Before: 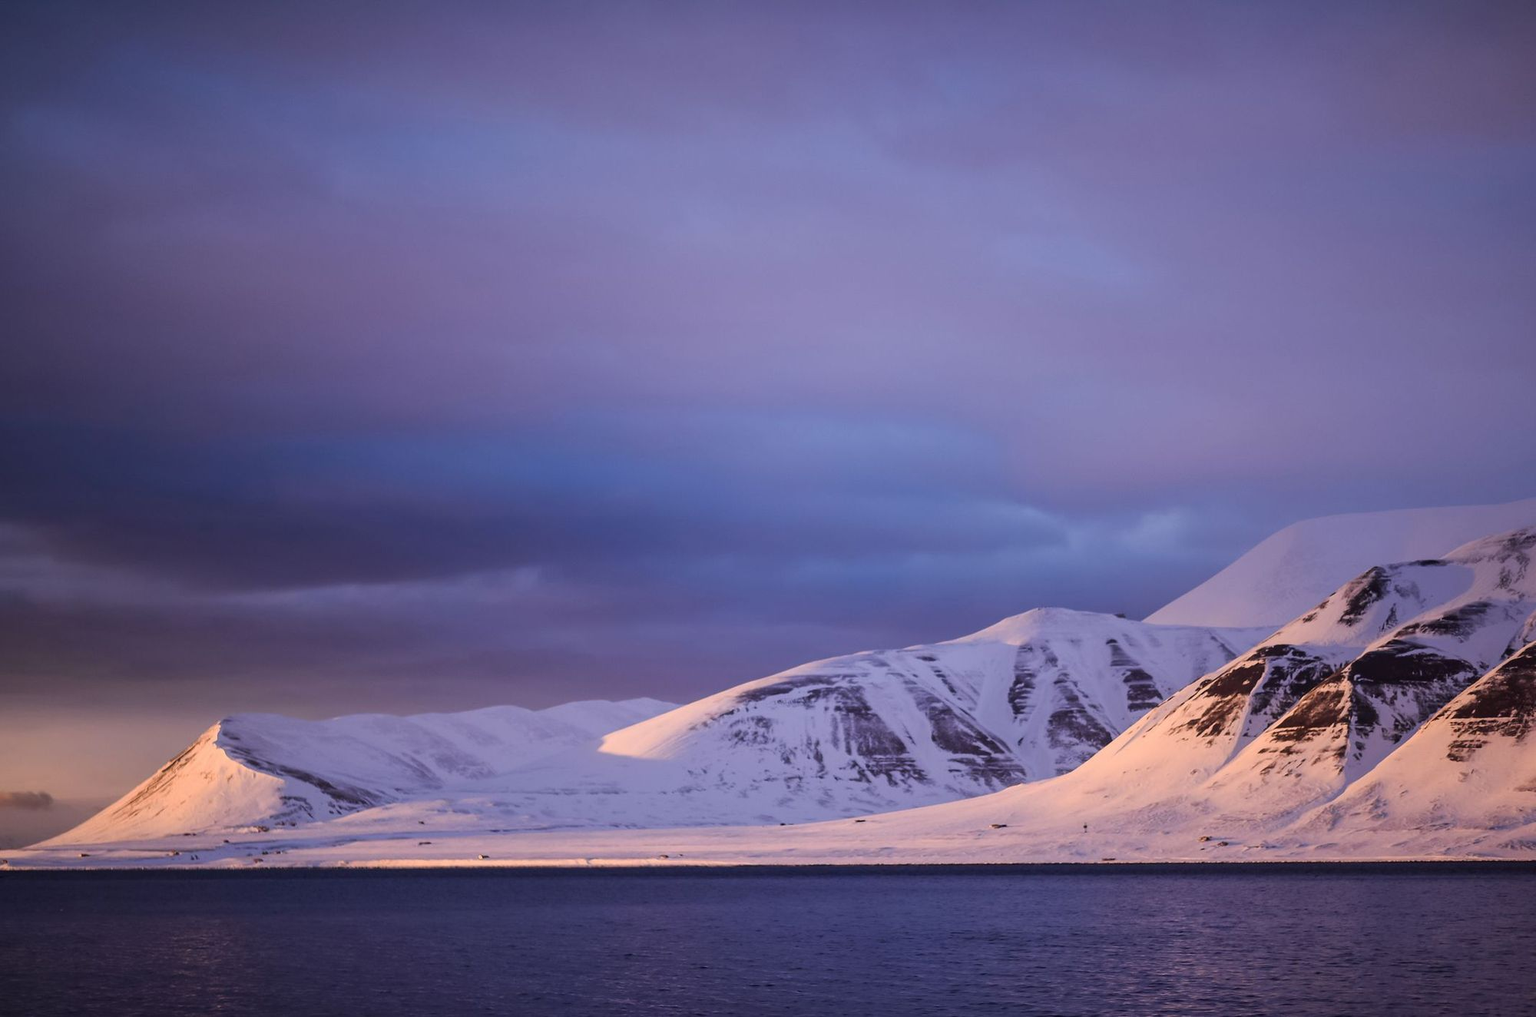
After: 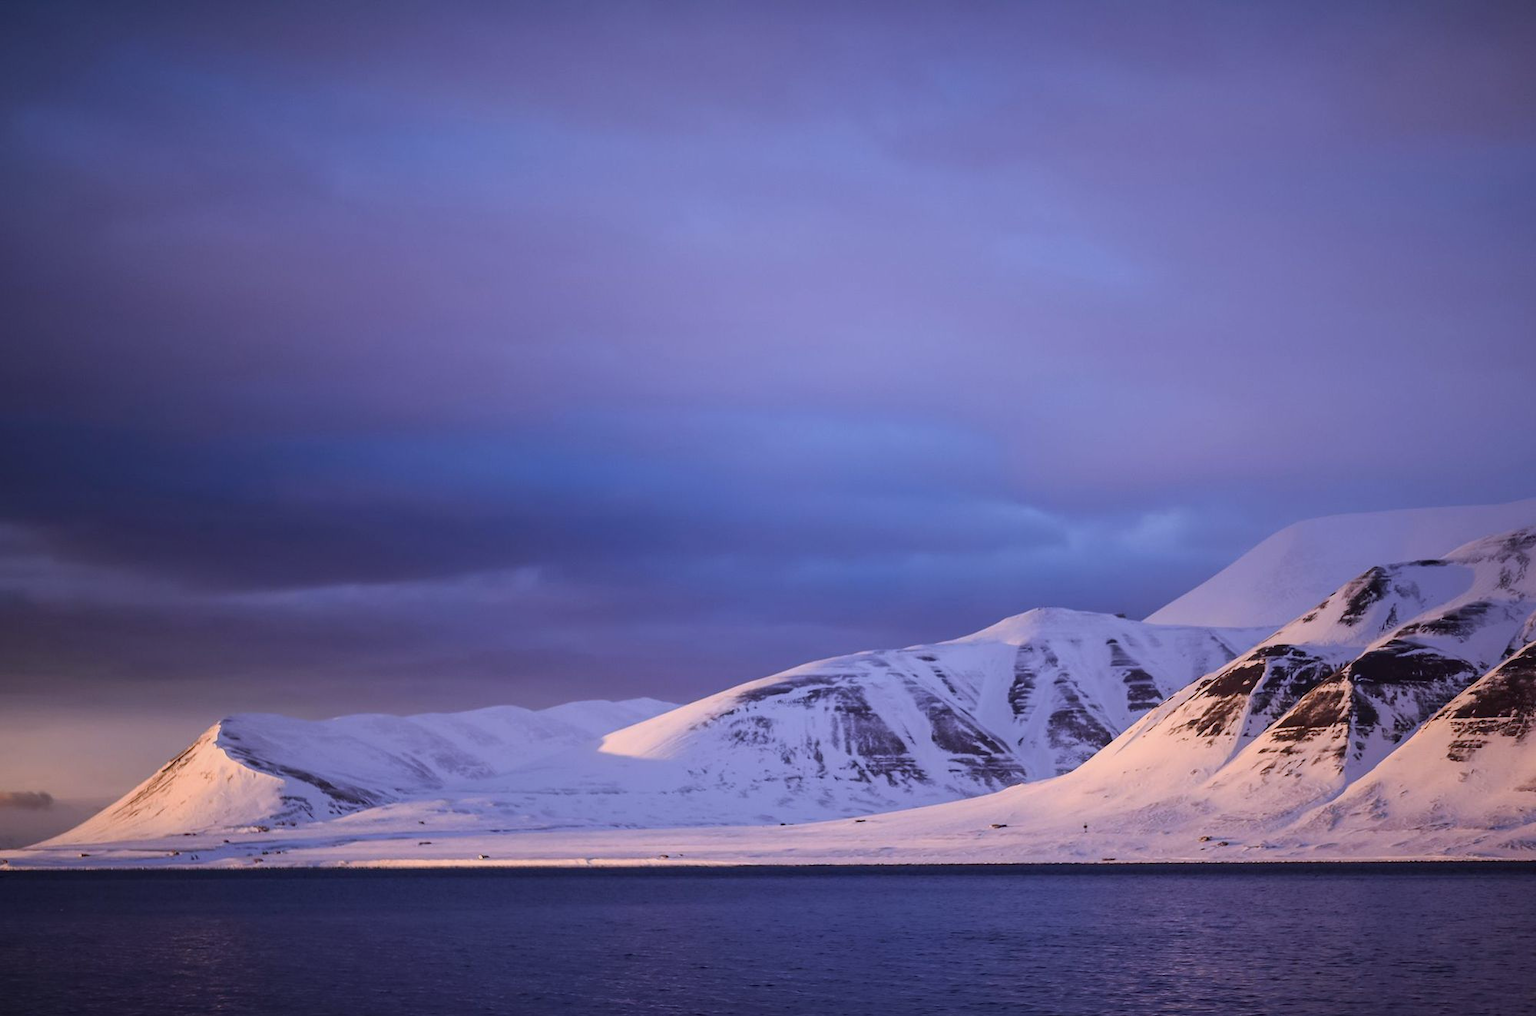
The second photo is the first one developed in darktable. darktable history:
tone equalizer: on, module defaults
shadows and highlights: shadows -23.08, highlights 46.15, soften with gaussian
white balance: red 0.954, blue 1.079
